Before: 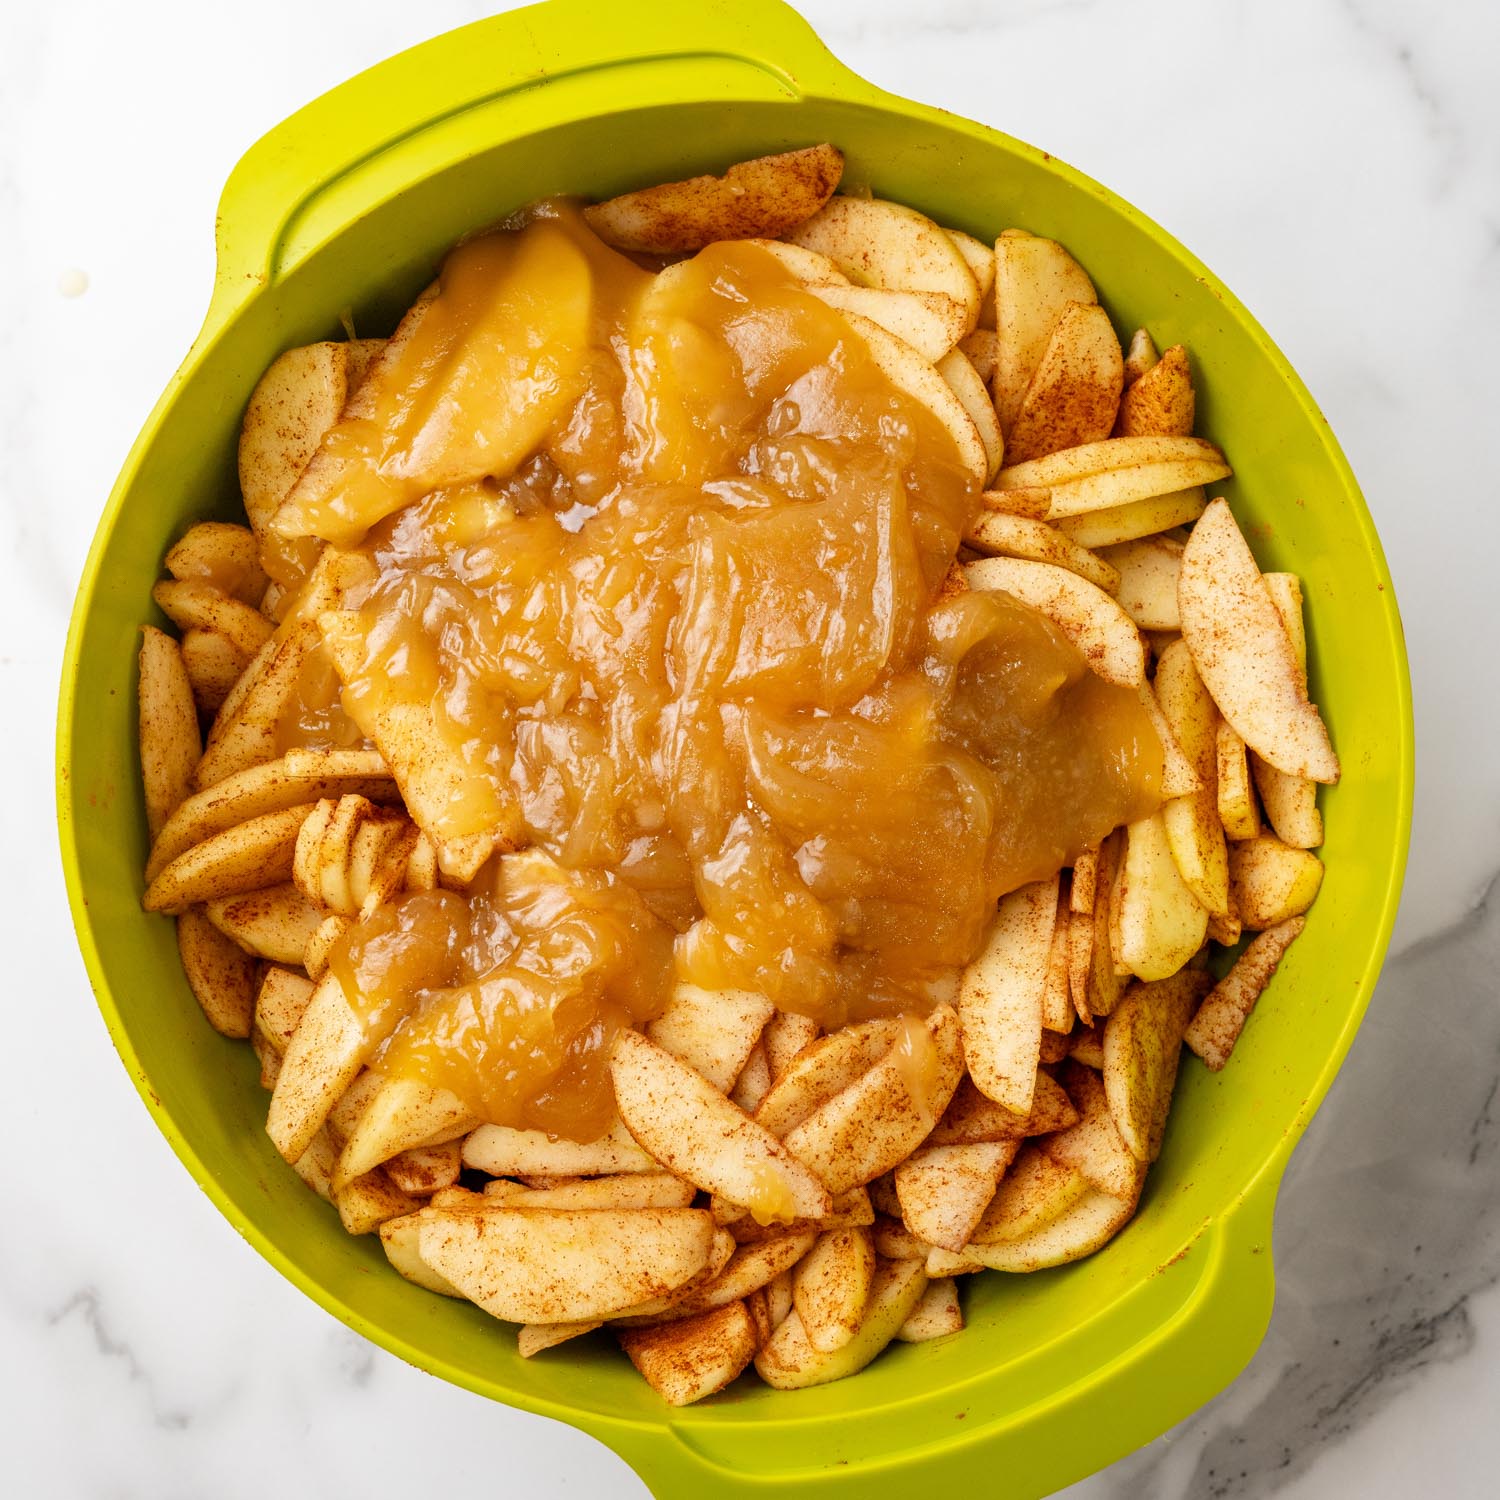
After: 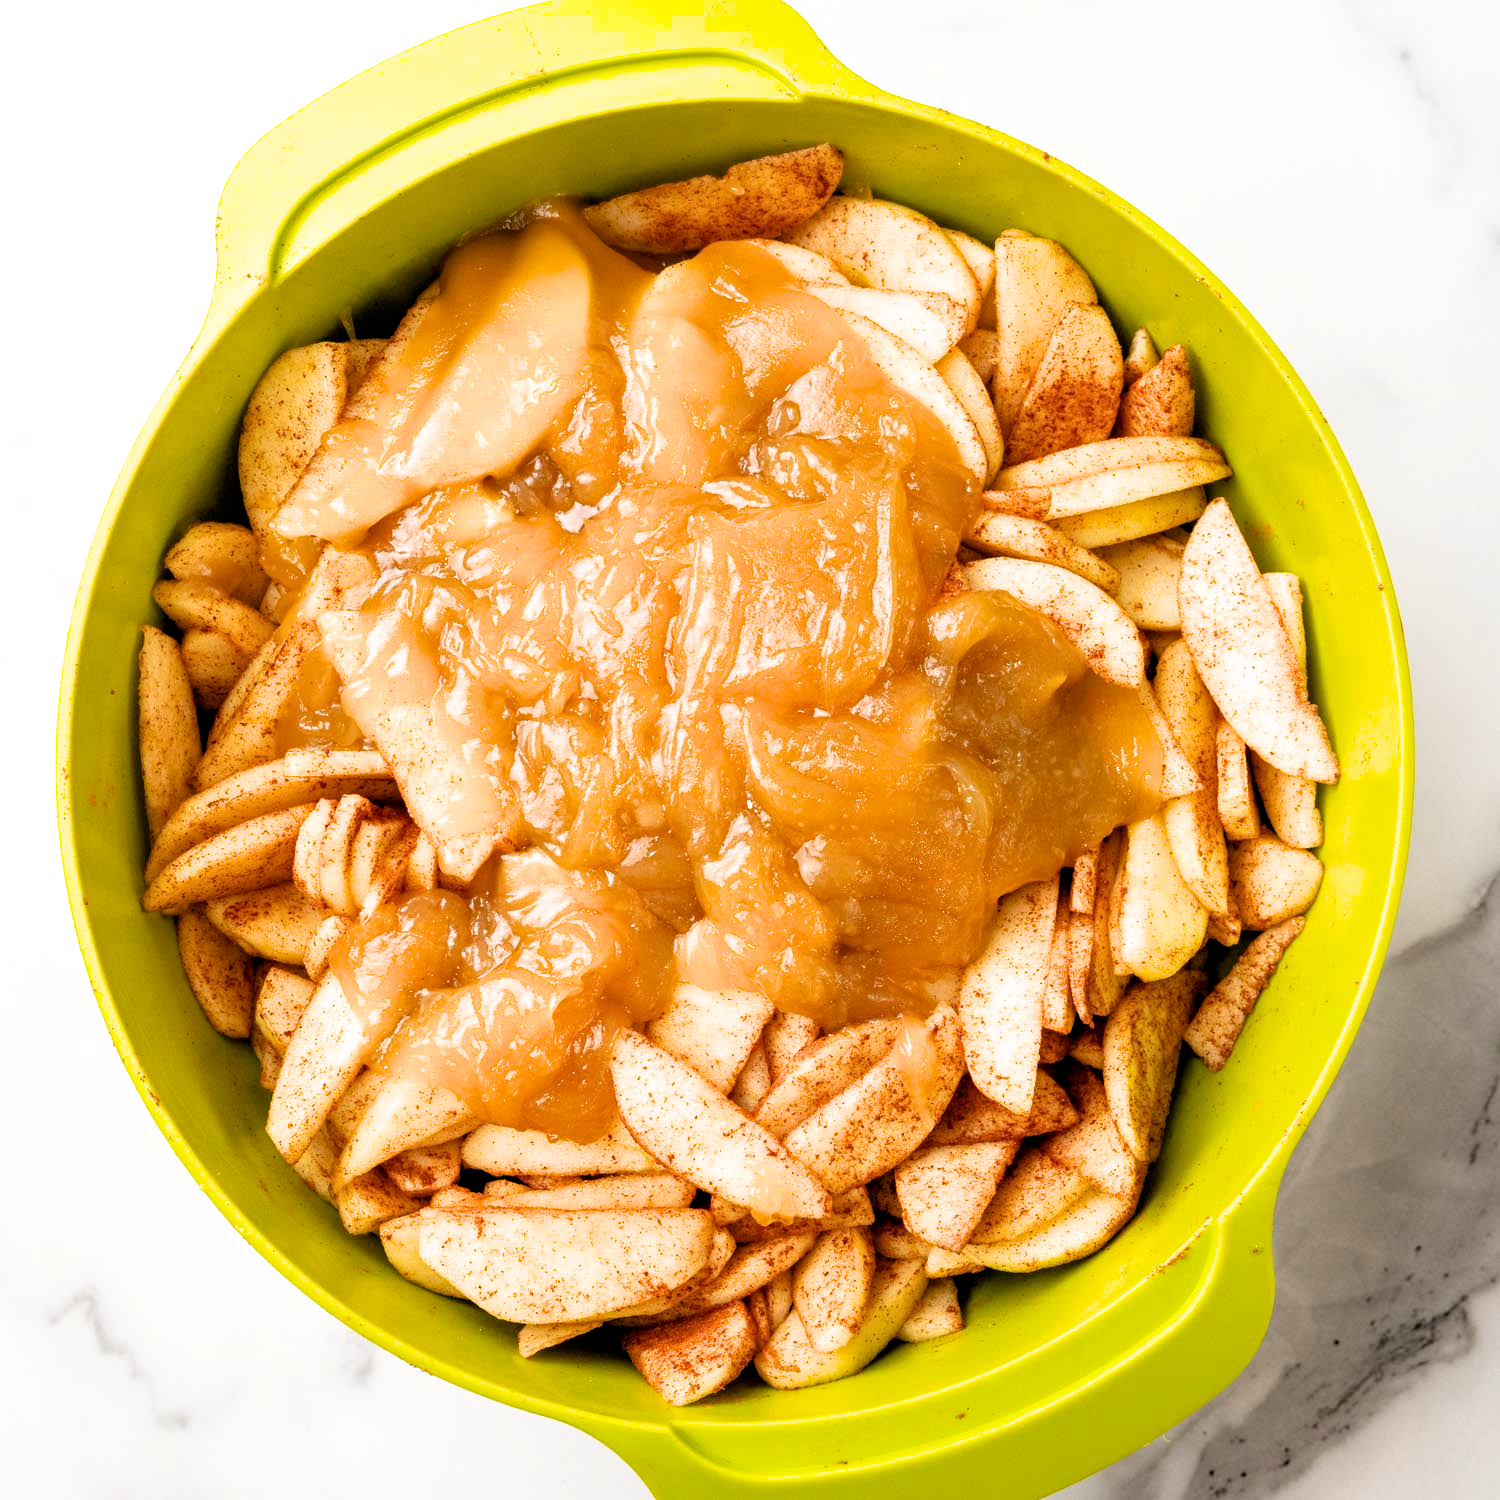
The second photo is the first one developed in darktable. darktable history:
haze removal: strength 0.281, distance 0.246, compatibility mode true, adaptive false
filmic rgb: black relative exposure -4.9 EV, white relative exposure 2.84 EV, hardness 3.7, color science v6 (2022), iterations of high-quality reconstruction 0
exposure: black level correction 0.001, exposure 0.499 EV, compensate highlight preservation false
